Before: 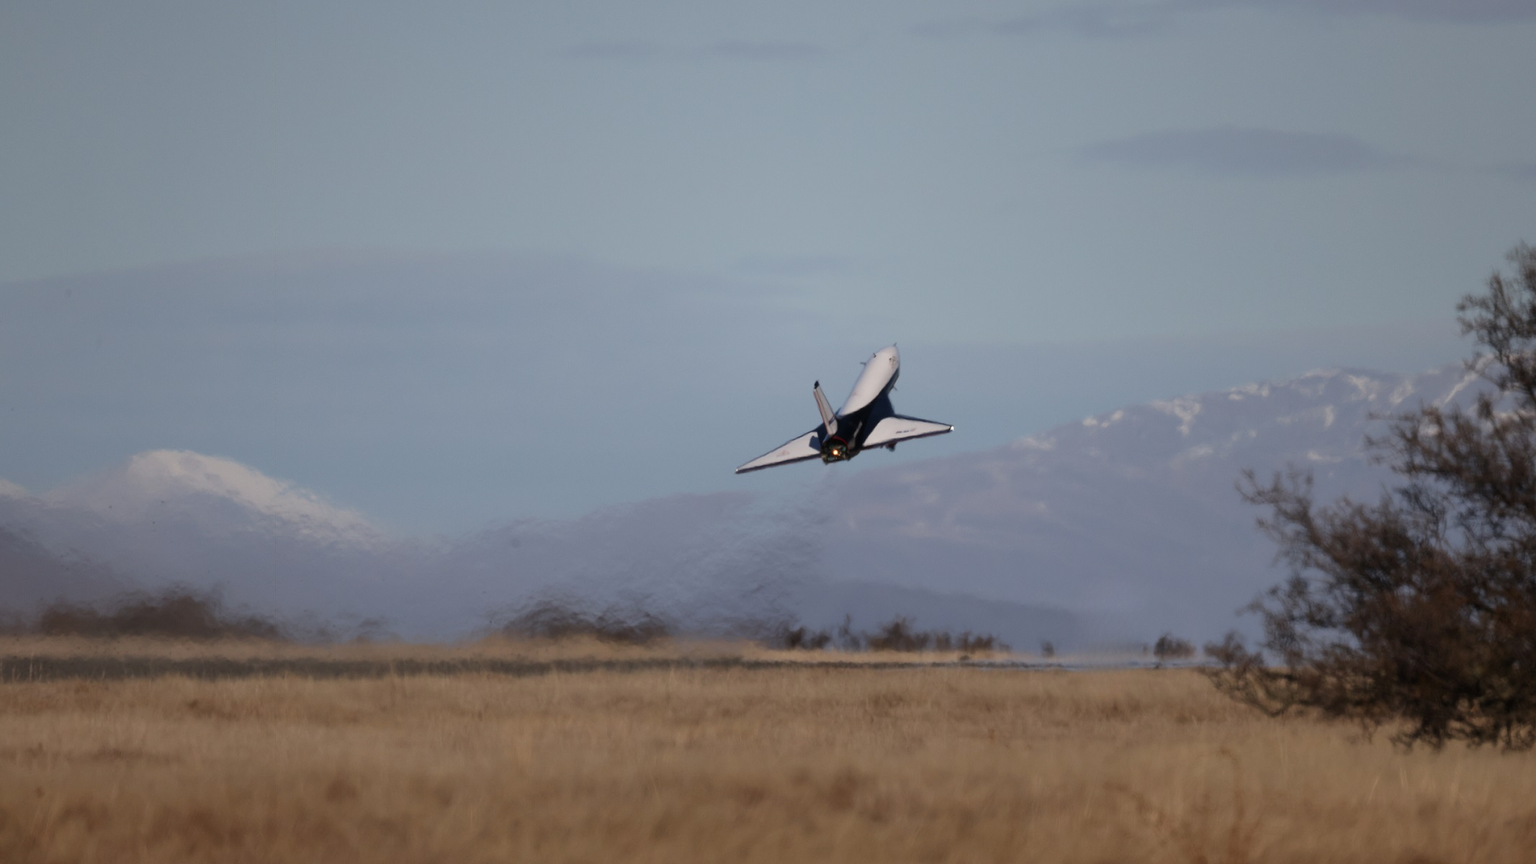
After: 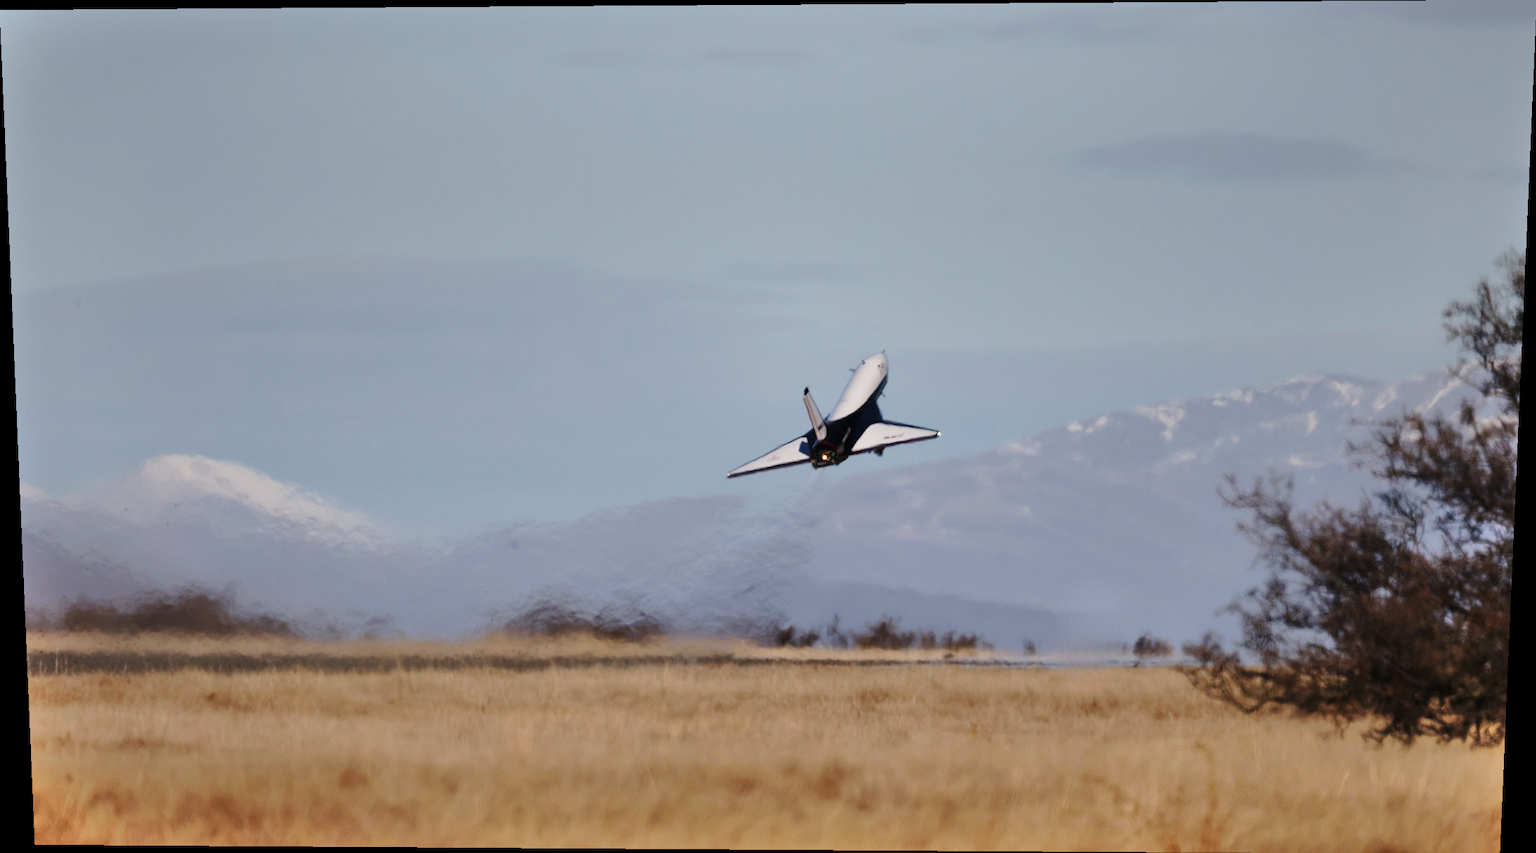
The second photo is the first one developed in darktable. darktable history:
graduated density: on, module defaults
rotate and perspective: lens shift (vertical) 0.048, lens shift (horizontal) -0.024, automatic cropping off
base curve: curves: ch0 [(0, 0) (0.028, 0.03) (0.121, 0.232) (0.46, 0.748) (0.859, 0.968) (1, 1)], preserve colors none
shadows and highlights: soften with gaussian
